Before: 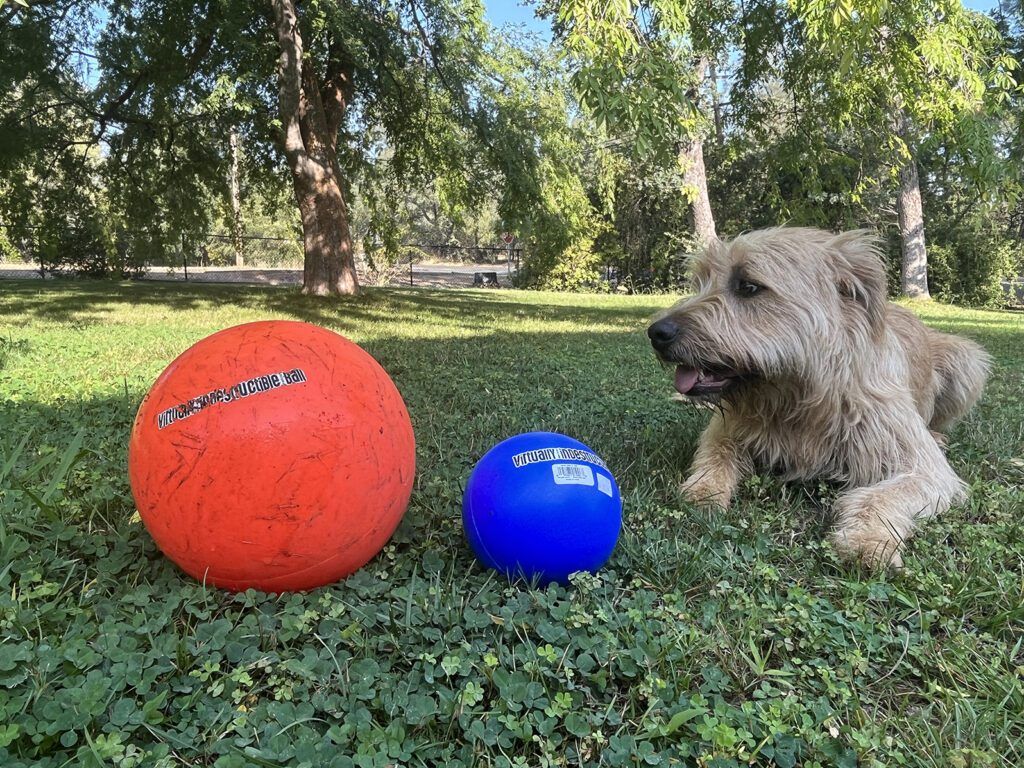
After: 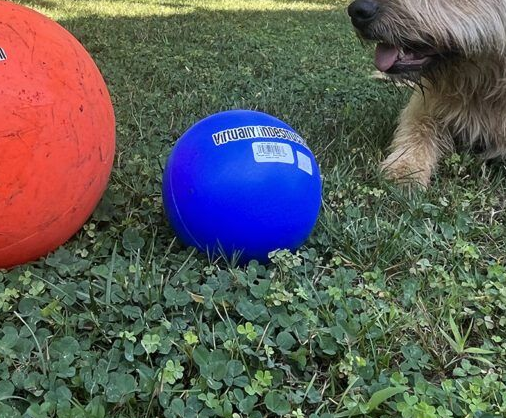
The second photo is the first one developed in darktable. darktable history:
crop: left 29.383%, top 41.963%, right 21.13%, bottom 3.508%
